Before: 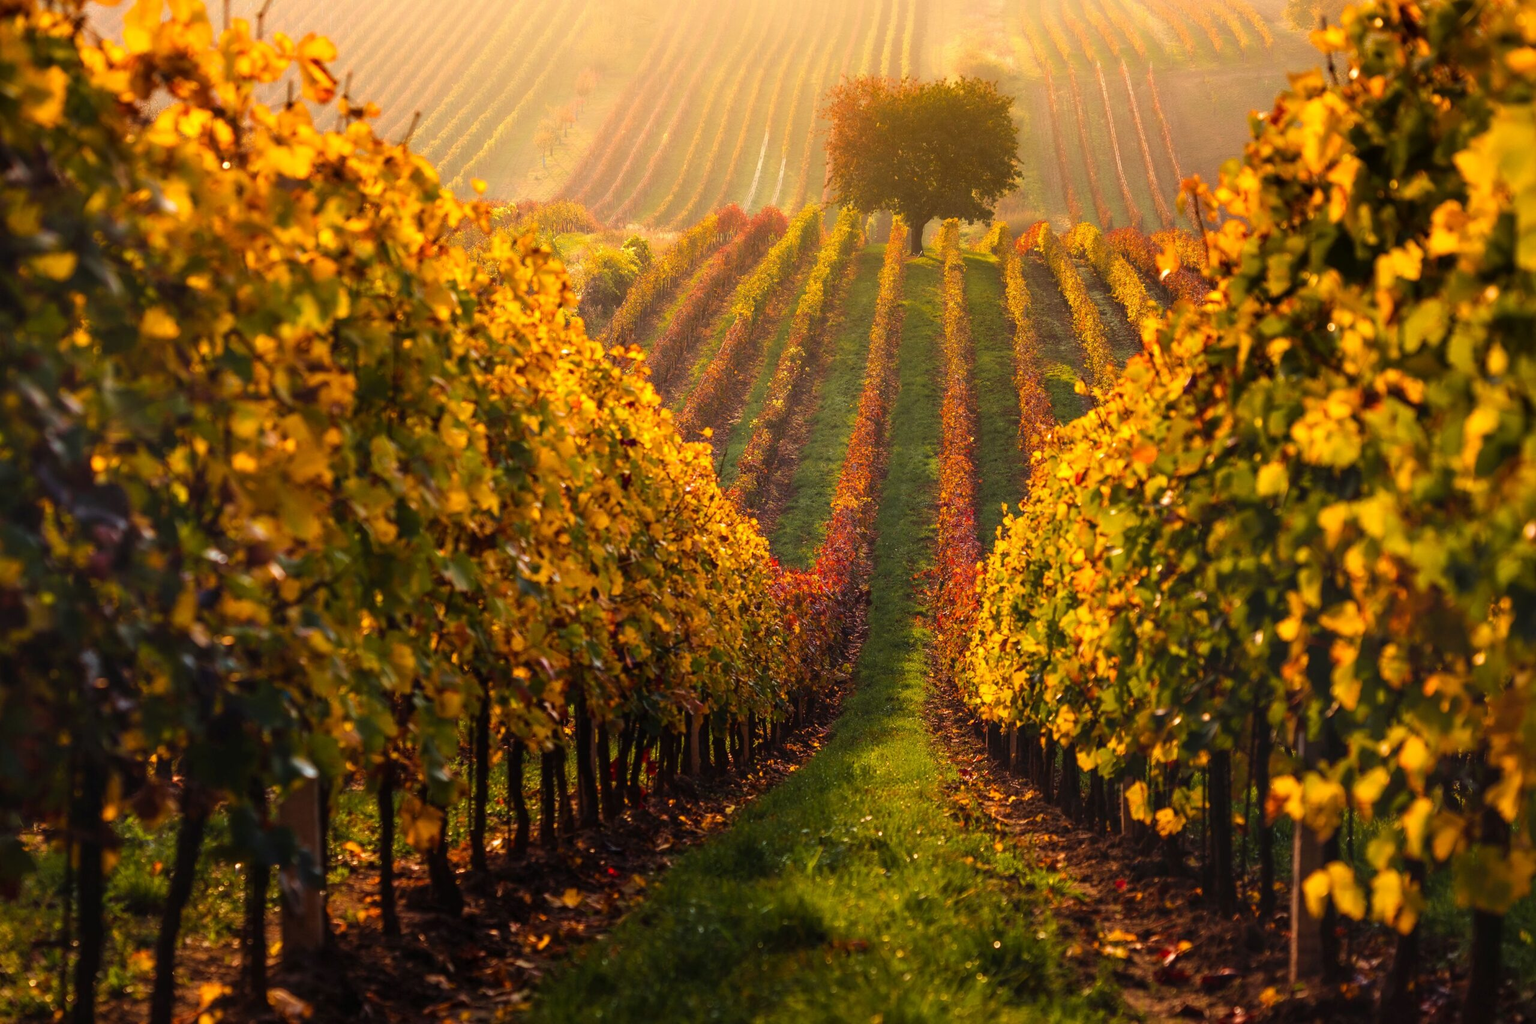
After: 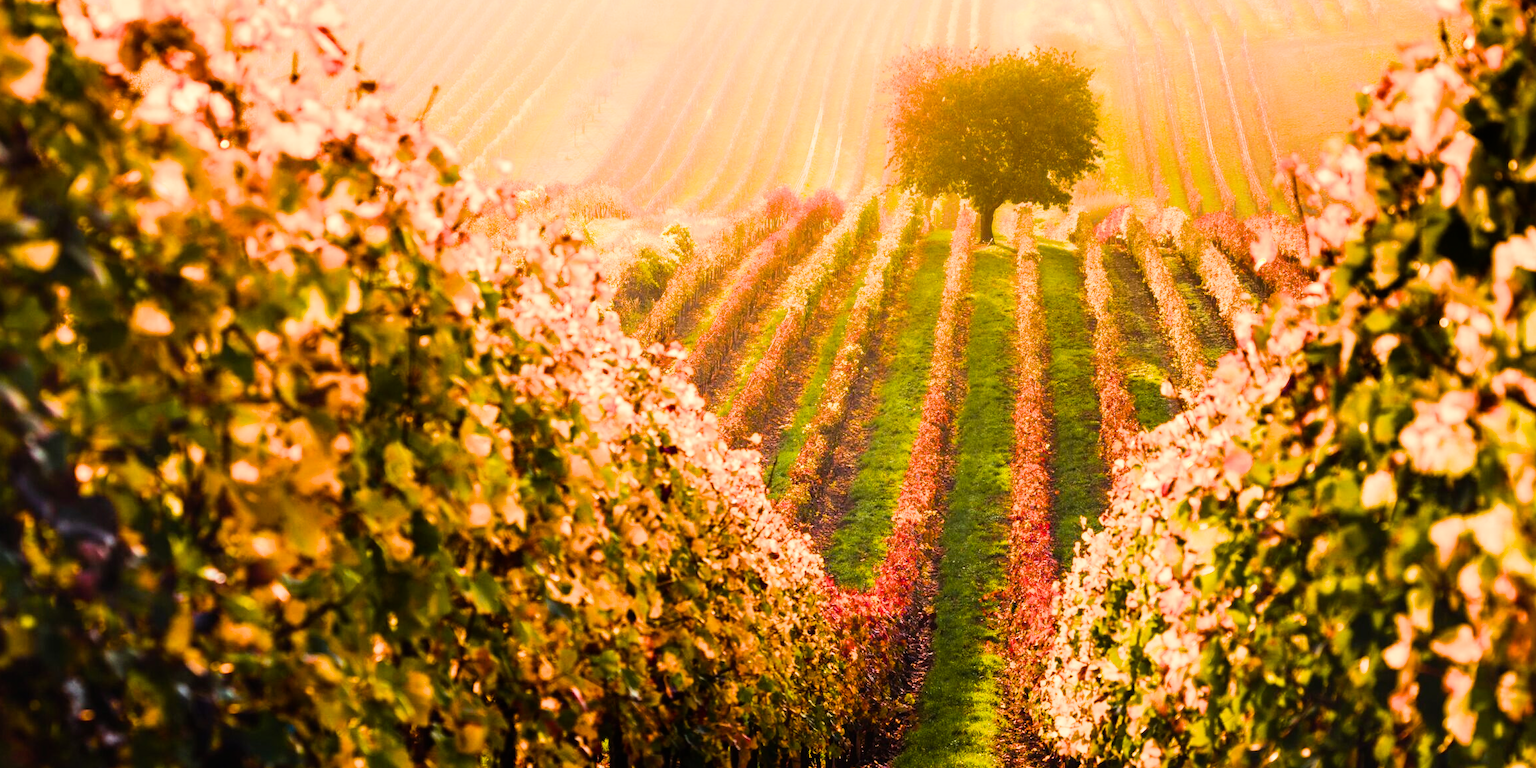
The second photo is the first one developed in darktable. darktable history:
crop: left 1.509%, top 3.452%, right 7.696%, bottom 28.452%
color balance rgb: linear chroma grading › shadows -10%, linear chroma grading › global chroma 20%, perceptual saturation grading › global saturation 15%, perceptual brilliance grading › global brilliance 30%, perceptual brilliance grading › highlights 12%, perceptual brilliance grading › mid-tones 24%, global vibrance 20%
filmic rgb: black relative exposure -7.5 EV, white relative exposure 5 EV, hardness 3.31, contrast 1.3, contrast in shadows safe
